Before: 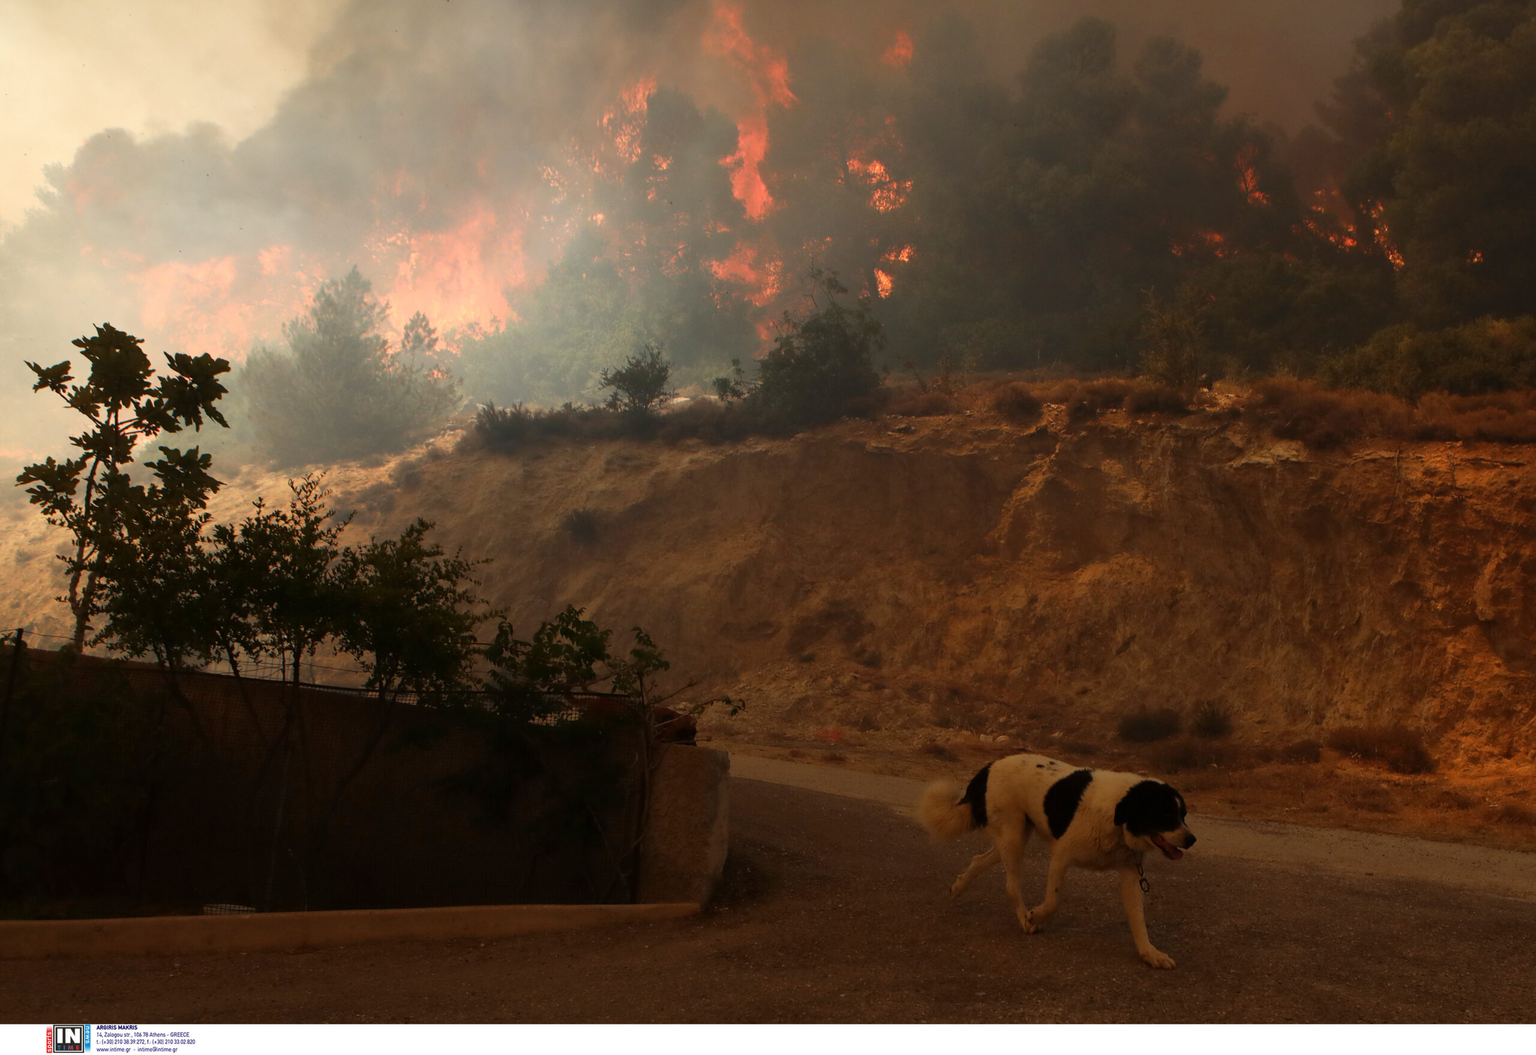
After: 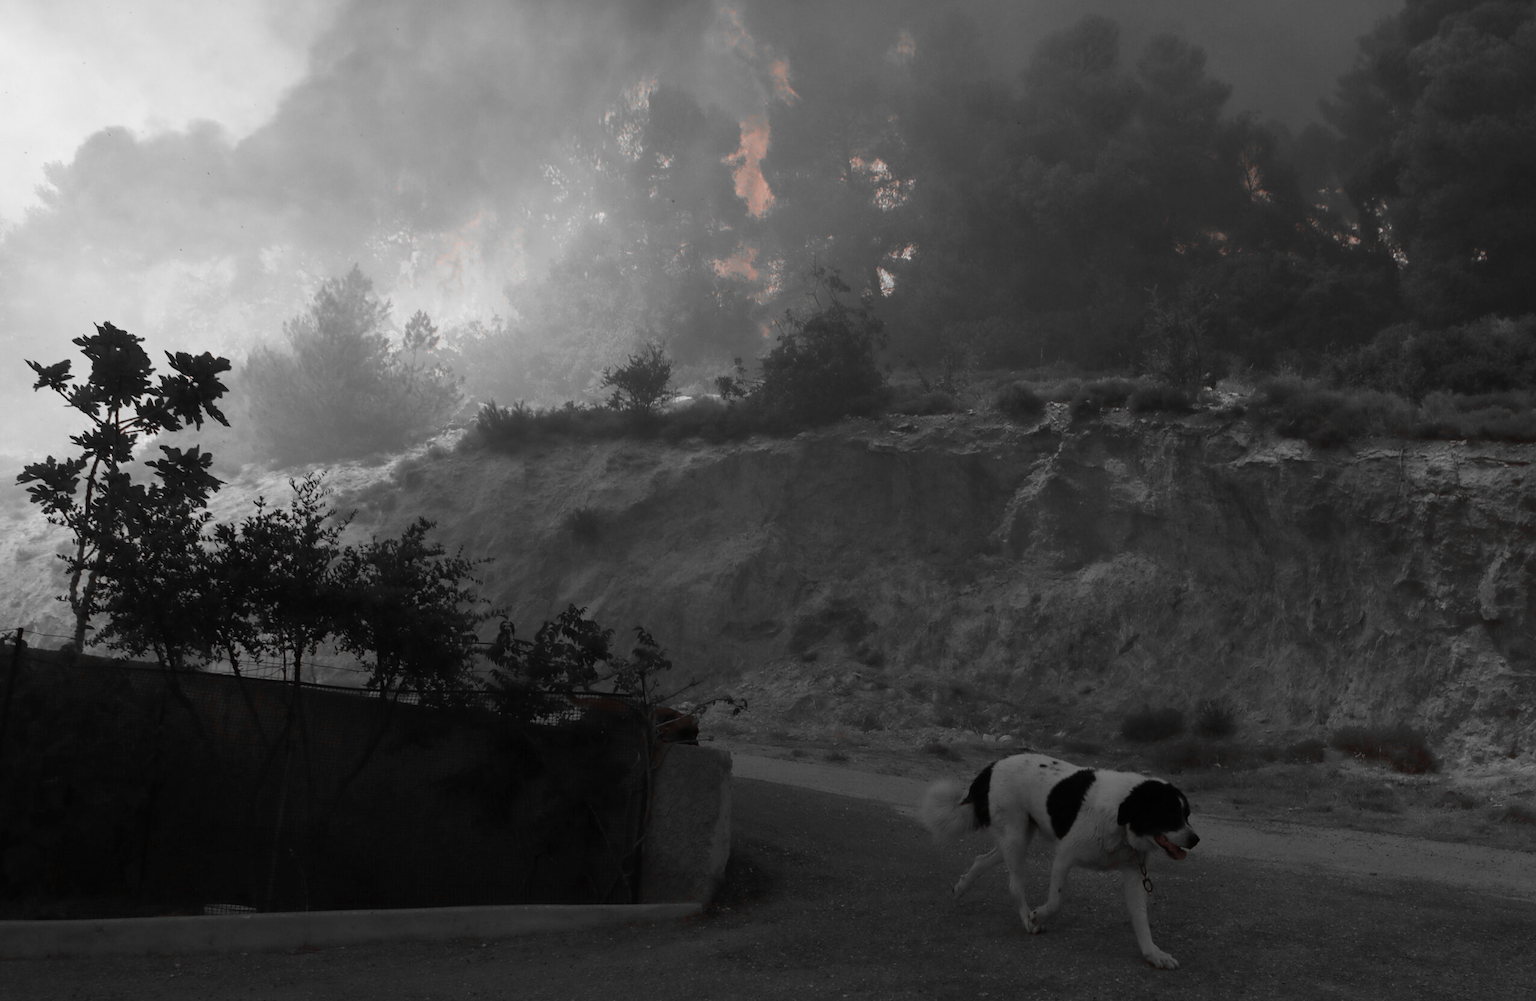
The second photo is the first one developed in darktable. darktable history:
color zones: curves: ch1 [(0, 0.006) (0.094, 0.285) (0.171, 0.001) (0.429, 0.001) (0.571, 0.003) (0.714, 0.004) (0.857, 0.004) (1, 0.006)], mix 41.72%
crop: top 0.268%, right 0.264%, bottom 5.076%
